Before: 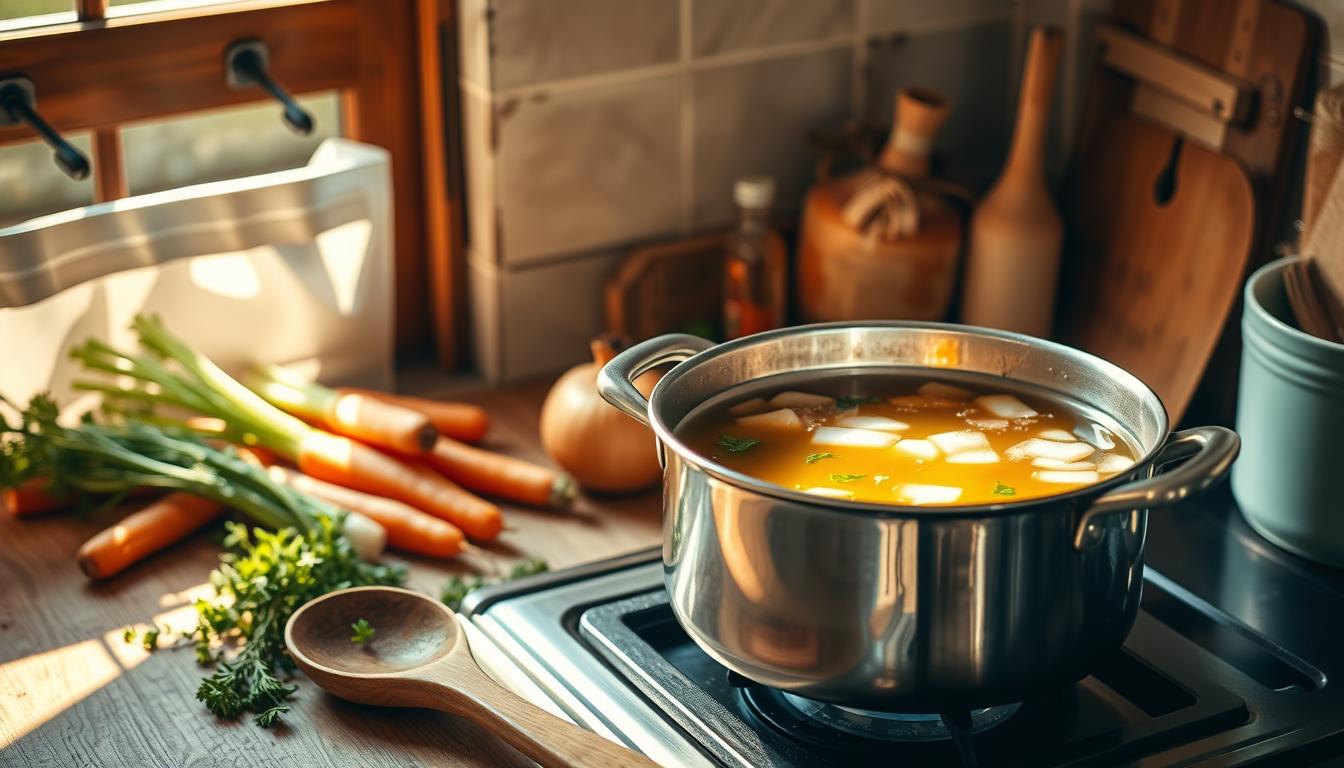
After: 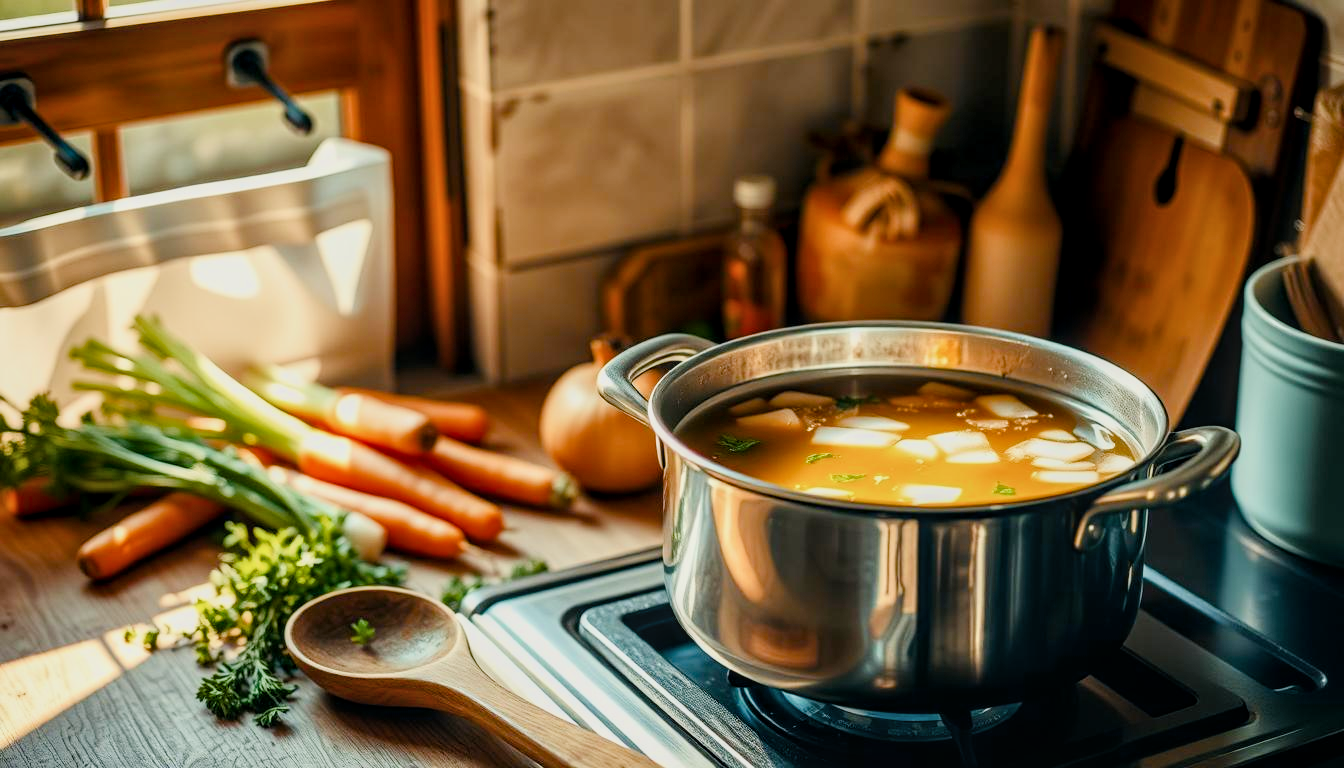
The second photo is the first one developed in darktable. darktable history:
filmic rgb: black relative exposure -7.65 EV, white relative exposure 4.56 EV, hardness 3.61, color science v6 (2022)
local contrast: on, module defaults
tone equalizer: on, module defaults
color balance rgb: perceptual saturation grading › global saturation 25%, perceptual saturation grading › highlights -50%, perceptual saturation grading › shadows 30%, perceptual brilliance grading › global brilliance 12%, global vibrance 20%
